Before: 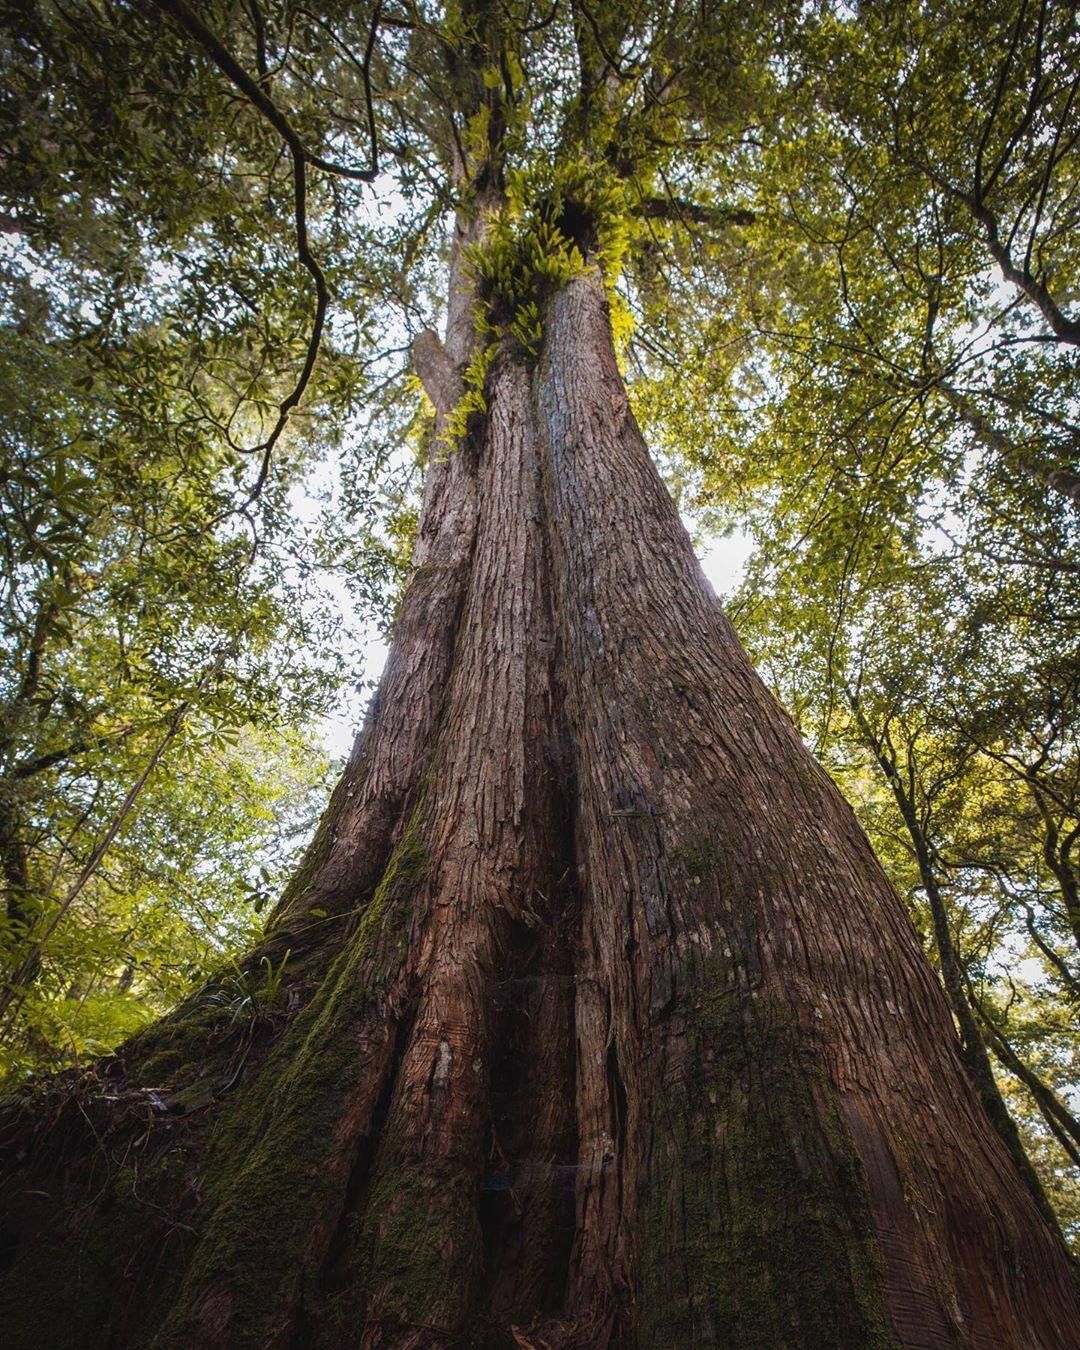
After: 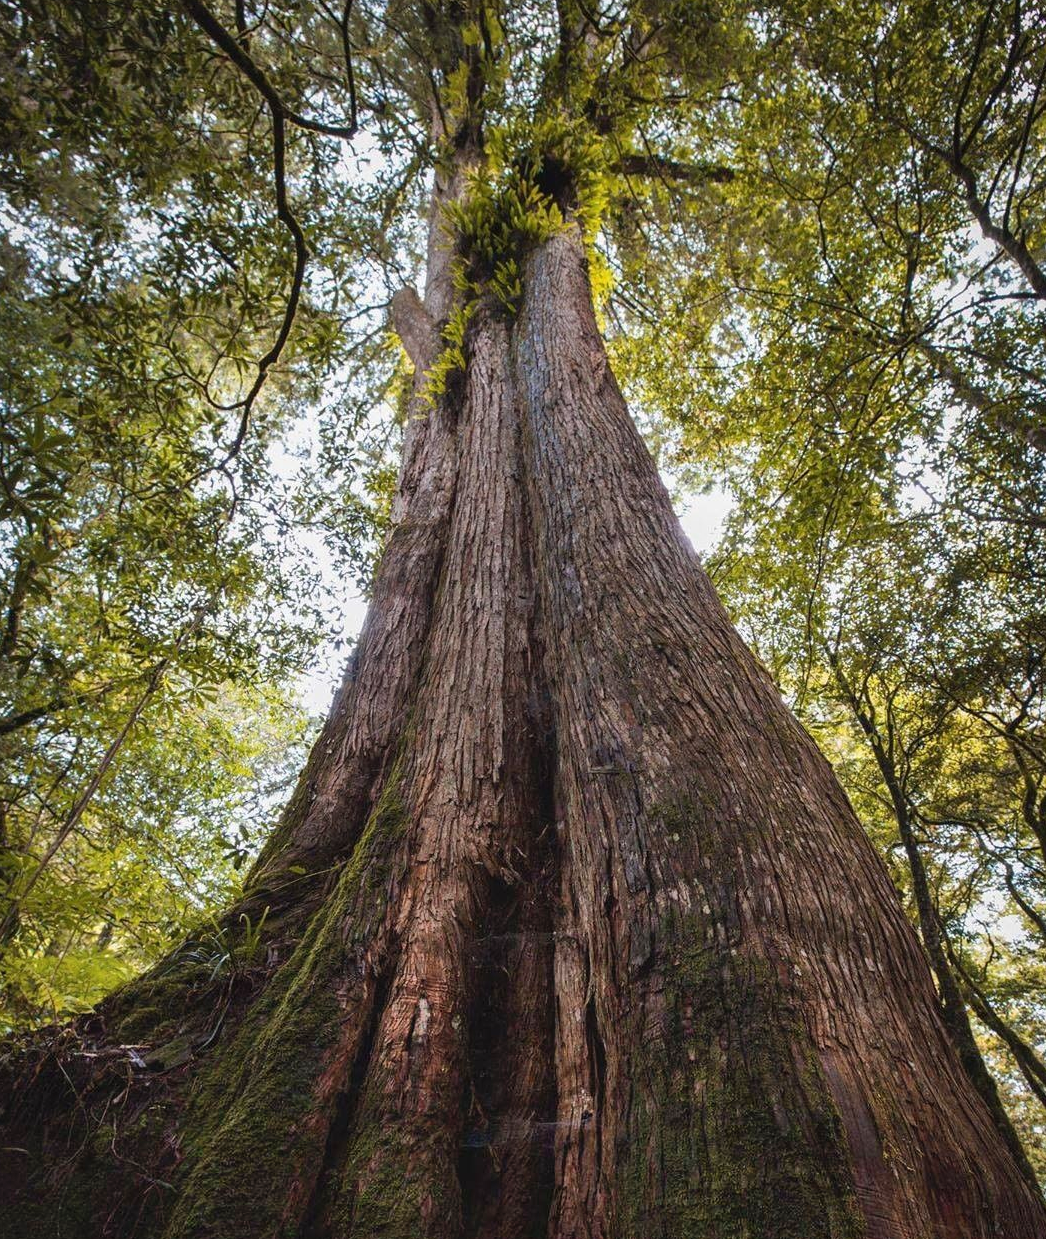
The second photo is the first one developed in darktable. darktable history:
crop: left 1.964%, top 3.251%, right 1.122%, bottom 4.933%
shadows and highlights: low approximation 0.01, soften with gaussian
